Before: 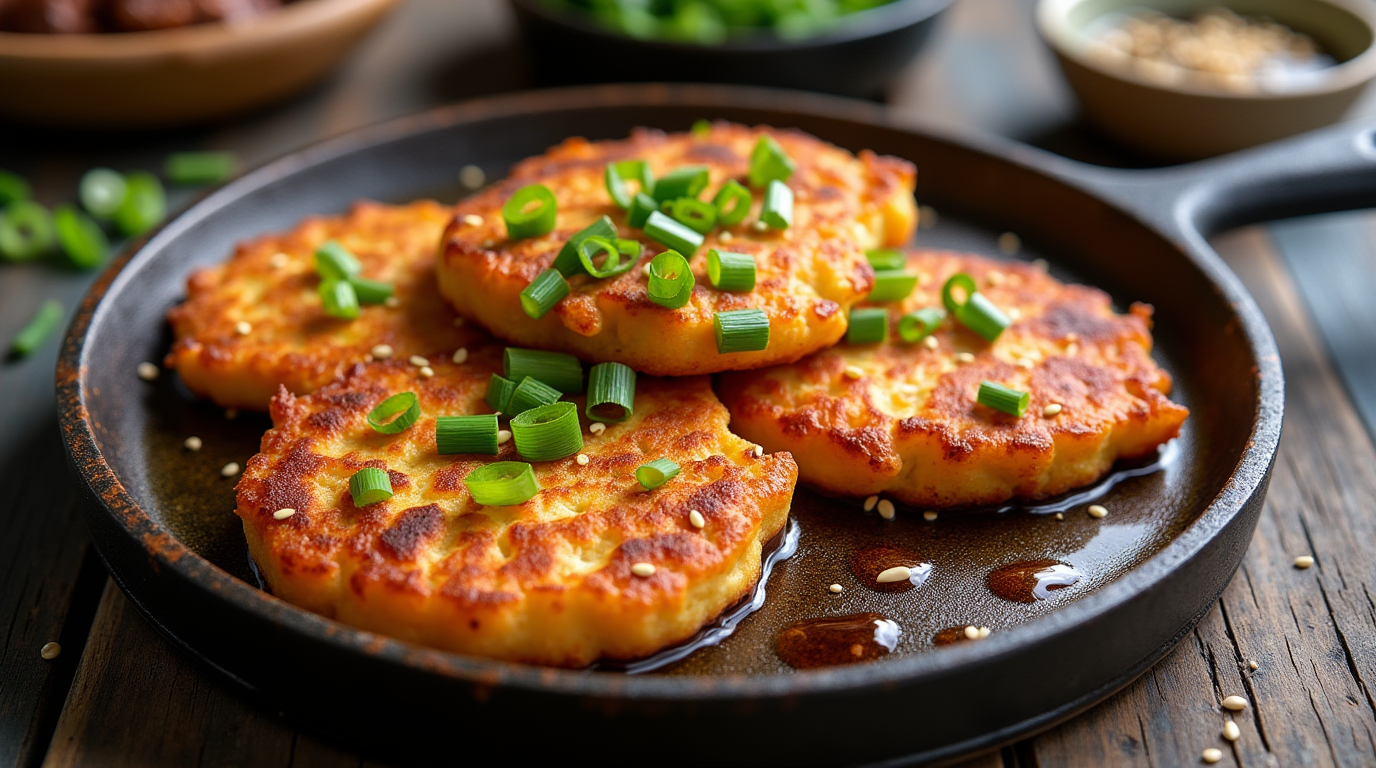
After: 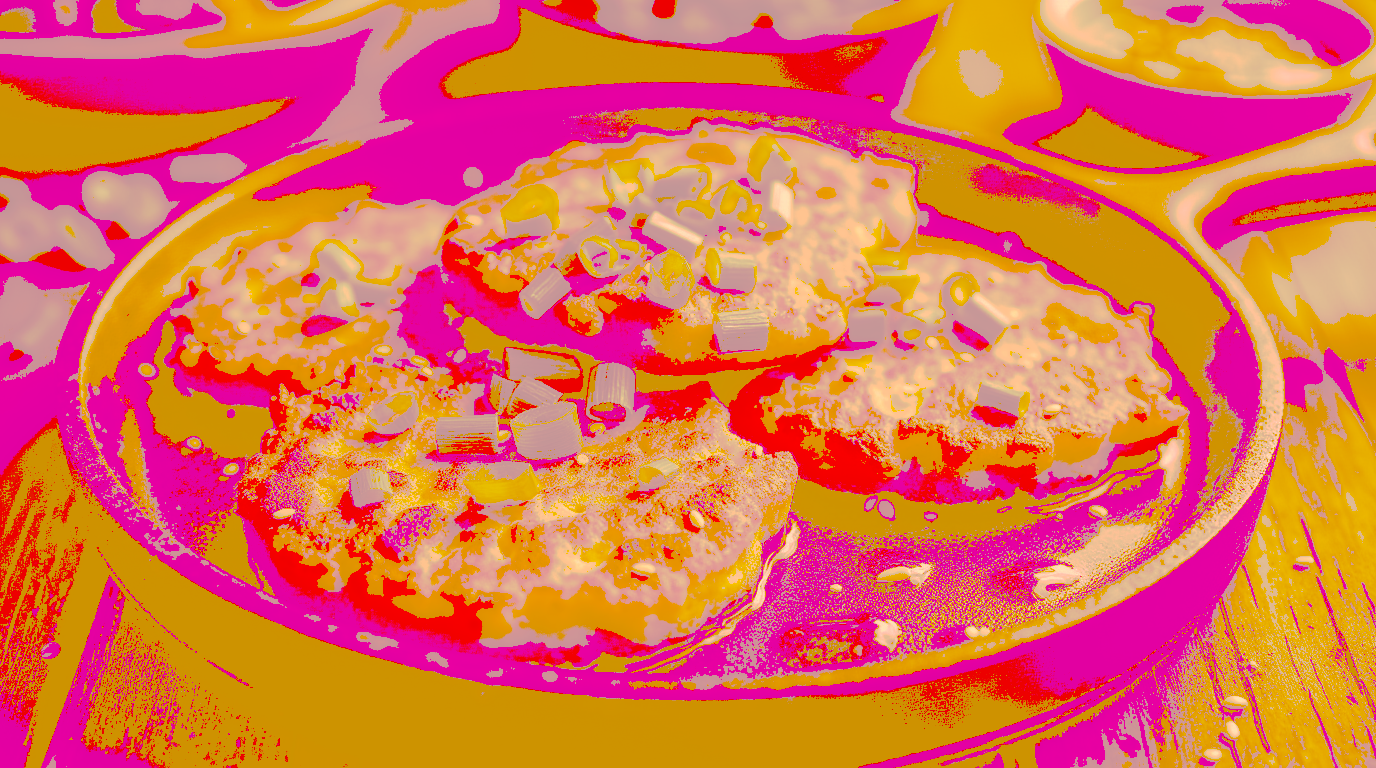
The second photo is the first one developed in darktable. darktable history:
tone curve: curves: ch0 [(0, 0) (0.003, 0.626) (0.011, 0.626) (0.025, 0.63) (0.044, 0.631) (0.069, 0.632) (0.1, 0.636) (0.136, 0.637) (0.177, 0.641) (0.224, 0.642) (0.277, 0.646) (0.335, 0.649) (0.399, 0.661) (0.468, 0.679) (0.543, 0.702) (0.623, 0.732) (0.709, 0.769) (0.801, 0.804) (0.898, 0.847) (1, 1)], preserve colors none
color look up table: target L [96.74, 83.39, 86.01, 82.92, 76.73, 58.95, 56.04, 55.84, 52.48, 35.34, 32.72, 61.08, 60.89, 55.63, 43.79, 43.55, 43.32, 35.49, 36.33, 34.59, 32.89, 94.27, 89.85, 89.8, 73.07, 76.59, 62.61, 76.68, 74.14, 57.32, 59.88, 72.71, 74.07, 56.88, 49.68, 38.14, 35.79, 49.4, 35.88, 36.94, 41.58, 32.95, 32.4, 88.42, 72.96, 68.86, 45.76, 35.14, 31.28], target a [12.44, -9.082, 20.74, -4.141, 20.21, 40.89, 28.37, 37.66, 36.79, 86.56, 88, 43.05, 55.14, 65.47, 108.26, 105.1, 106.34, 93.08, 94.64, 91.42, 88.34, 19.77, 34.81, 32.84, 27.2, 40.72, 63.93, 31.08, 51.32, 45.11, 49.06, 43.48, 38.24, 57.53, 81.81, 94.72, 92.33, 65.42, 93.79, 95.74, 93.43, 88.44, 87.45, 9.527, 12.81, 29.86, 68.45, 91.2, 85.39], target b [50.24, 143.02, 147.52, 142.56, 131.87, 101.26, 96.26, 95.82, 90.2, 60.64, 56.14, 104.96, 104.49, 95.61, 75.19, 74.76, 74.24, 60.92, 62.32, 59.36, 56.43, 45.56, 35.31, 36.33, 125.22, 30.35, 107.27, 32.69, 13.26, 98.35, 102.59, 15.05, 16.84, 97.3, 84.91, 65.41, 61.36, 84.53, 61.47, 63.24, 70.95, 56.47, 55.59, 34.53, 125.04, 117.81, 78.38, 60.2, 53.68], num patches 49
